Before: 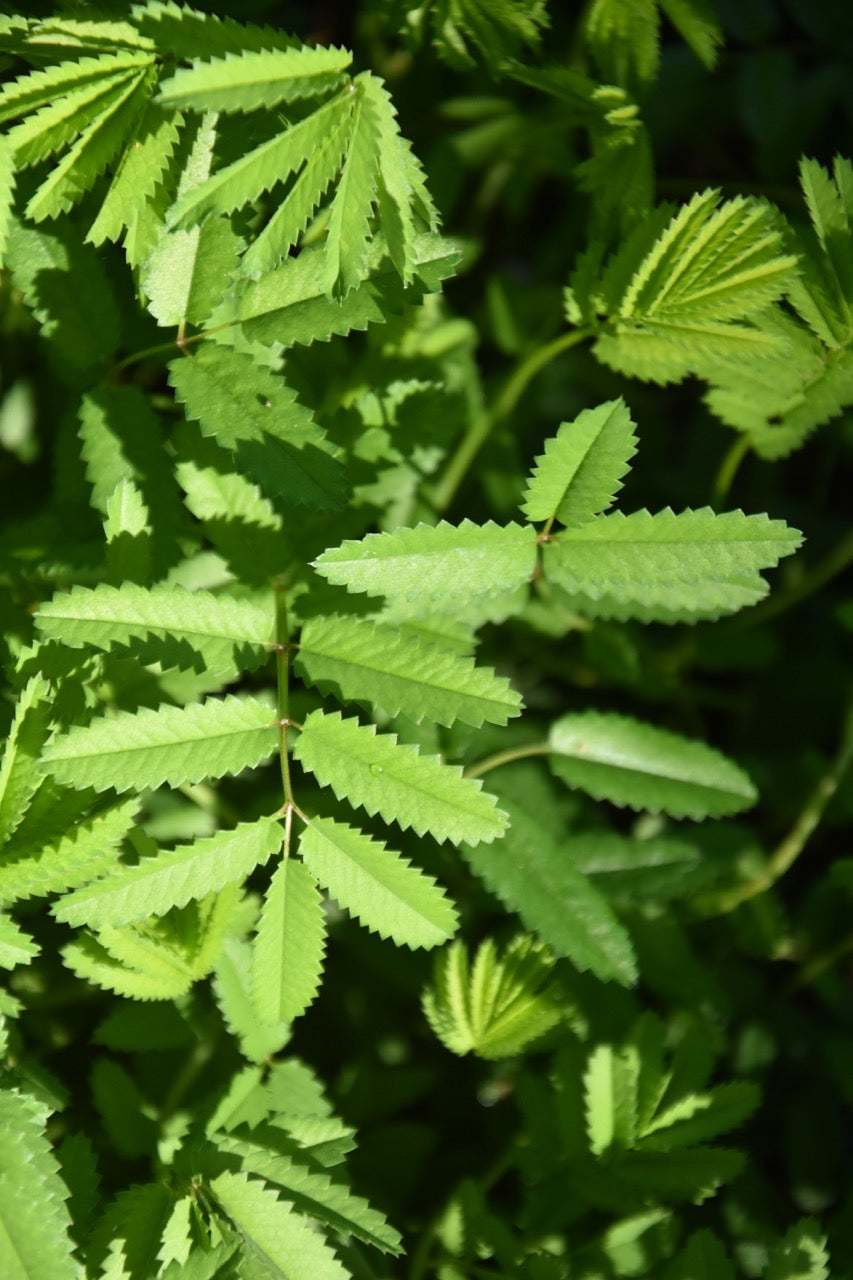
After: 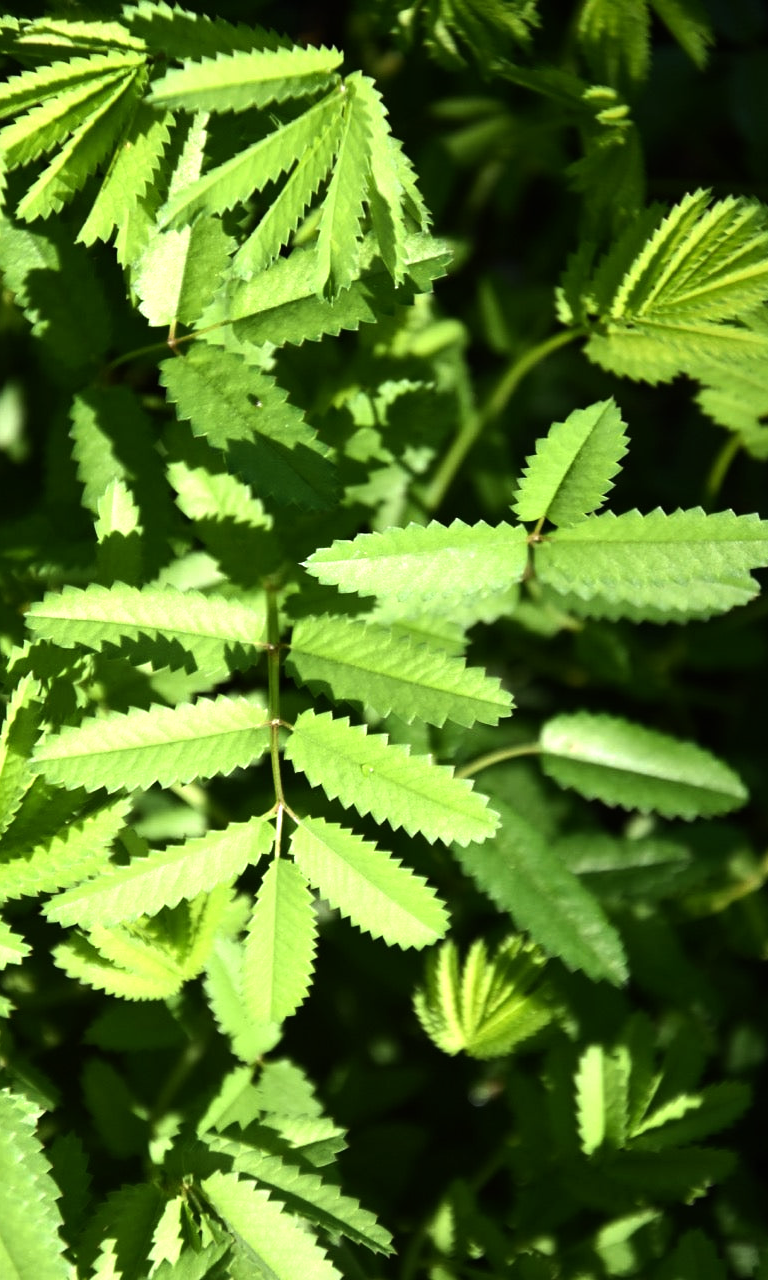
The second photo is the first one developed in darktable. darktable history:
crop and rotate: left 1.088%, right 8.807%
tone equalizer: -8 EV -0.75 EV, -7 EV -0.7 EV, -6 EV -0.6 EV, -5 EV -0.4 EV, -3 EV 0.4 EV, -2 EV 0.6 EV, -1 EV 0.7 EV, +0 EV 0.75 EV, edges refinement/feathering 500, mask exposure compensation -1.57 EV, preserve details no
